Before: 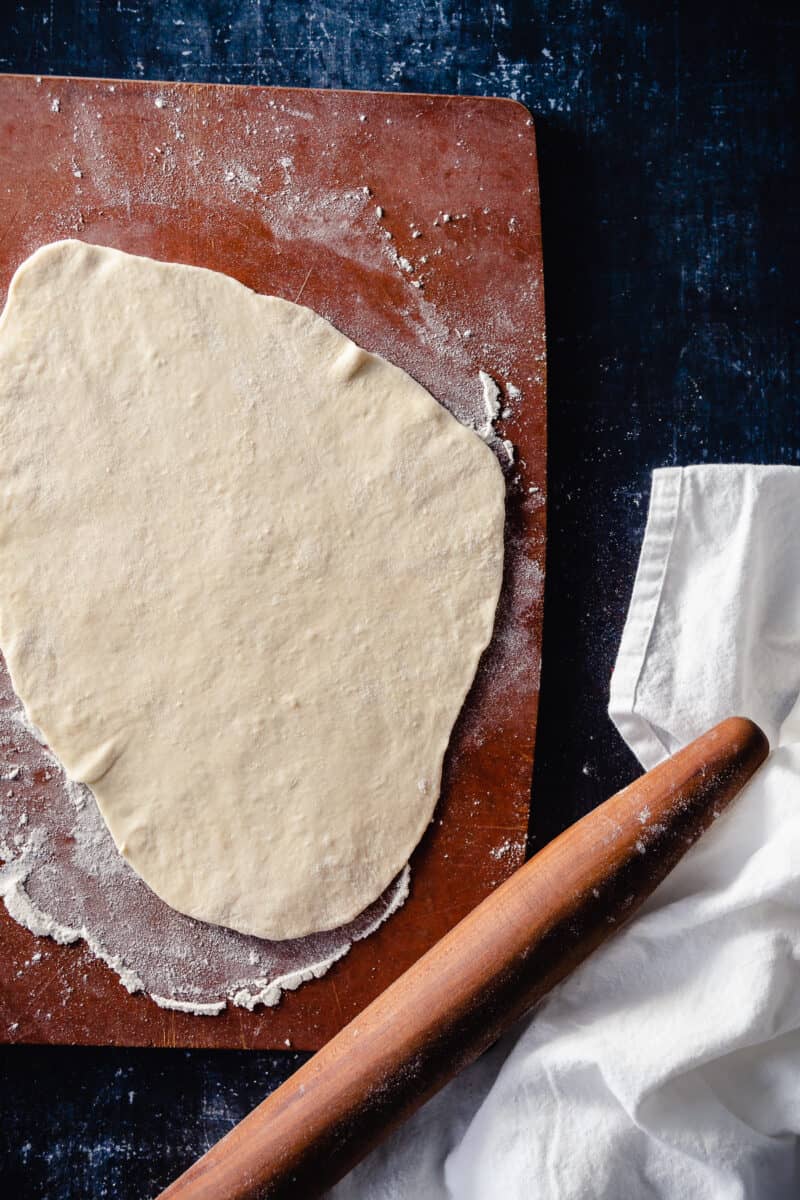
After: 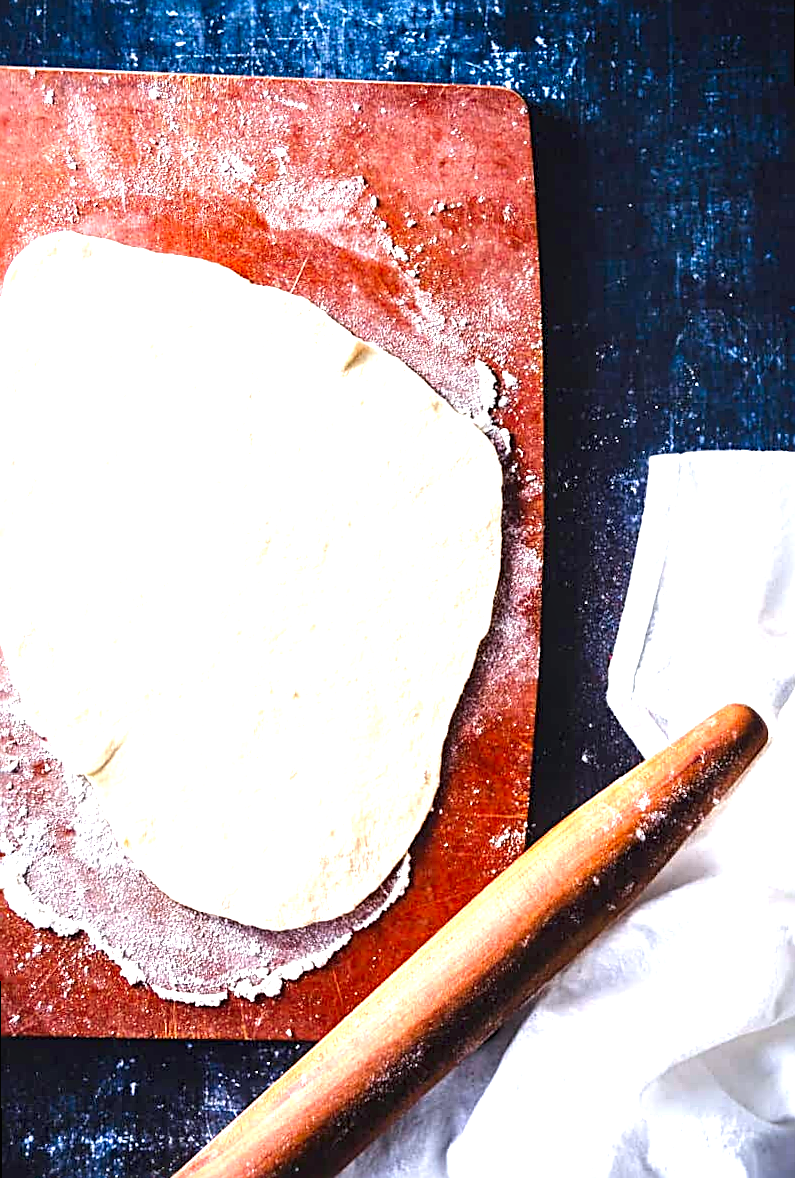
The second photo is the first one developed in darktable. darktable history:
sharpen: radius 2.543, amount 0.636
rotate and perspective: rotation -0.45°, automatic cropping original format, crop left 0.008, crop right 0.992, crop top 0.012, crop bottom 0.988
exposure: black level correction 0, exposure 1.625 EV, compensate exposure bias true, compensate highlight preservation false
color correction: saturation 1.32
white balance: red 0.98, blue 1.034
local contrast: highlights 83%, shadows 81%
